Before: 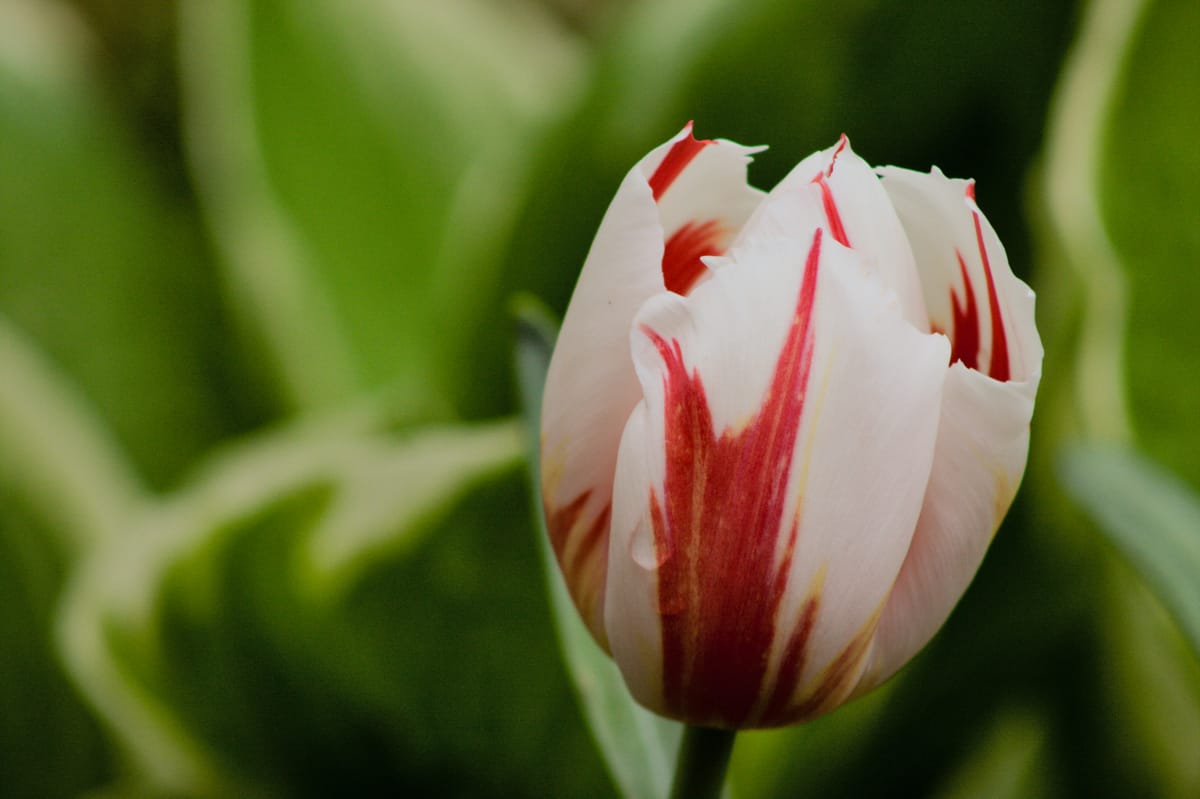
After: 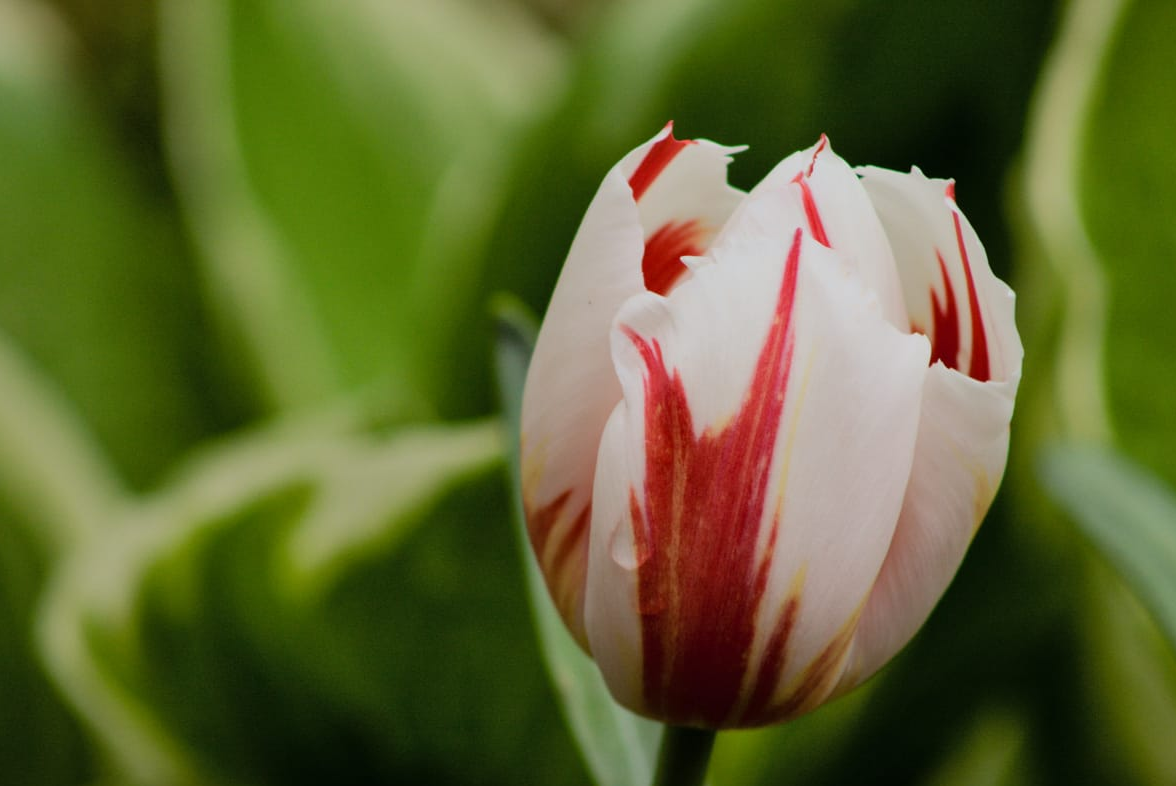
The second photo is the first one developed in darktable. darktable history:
crop: left 1.691%, right 0.284%, bottom 1.58%
